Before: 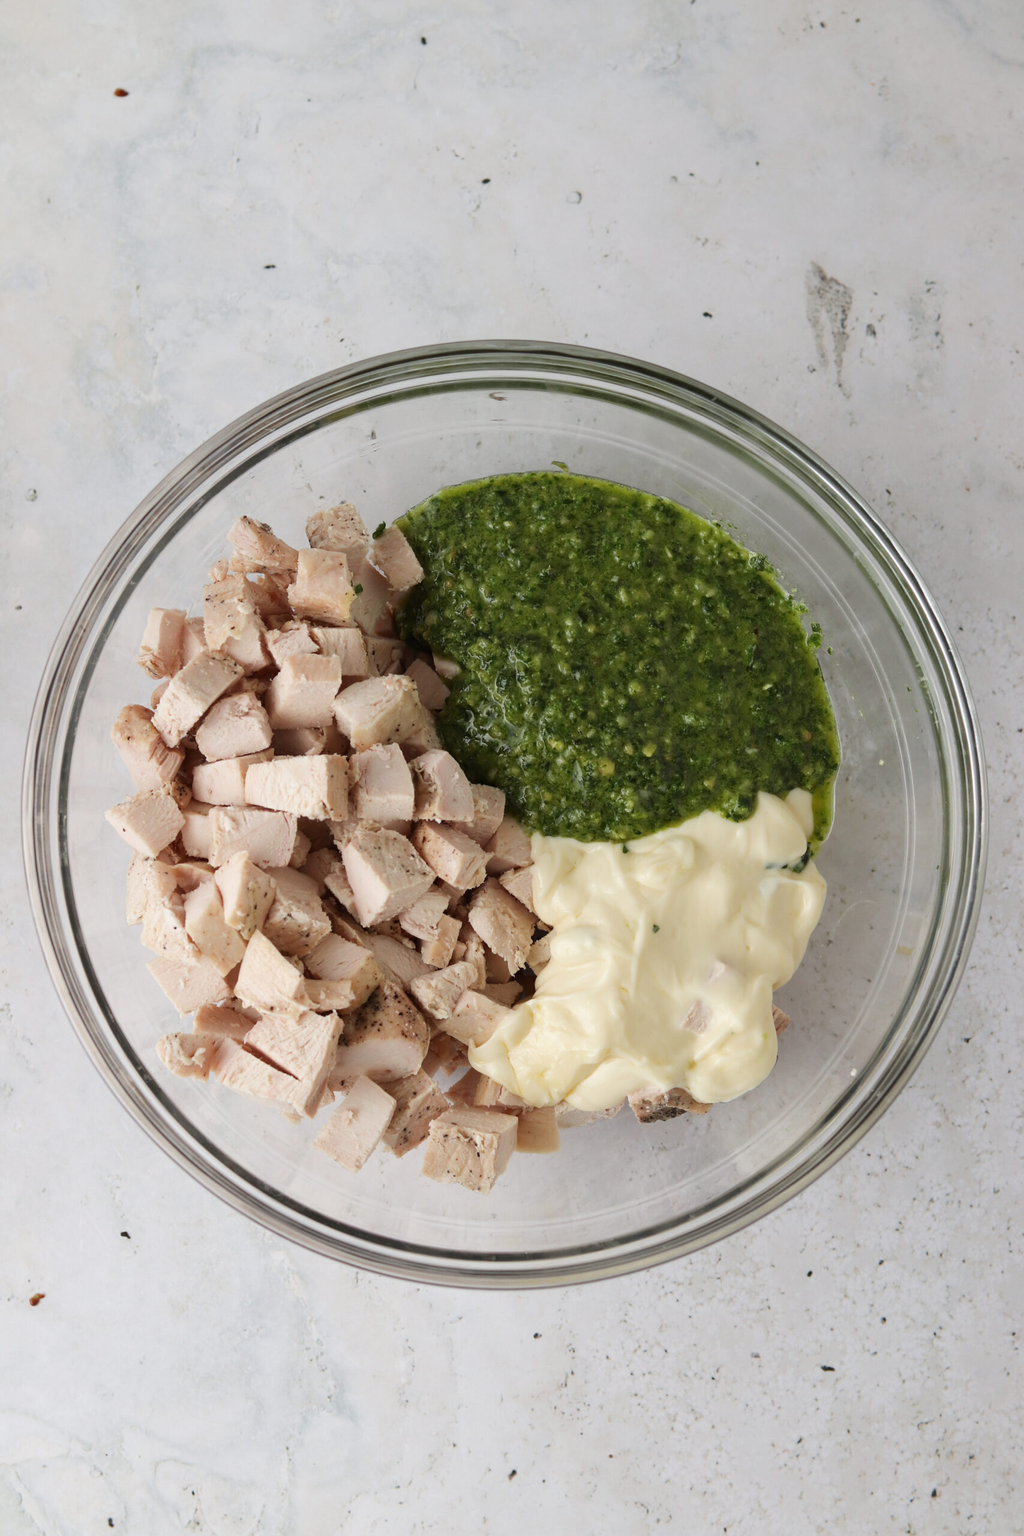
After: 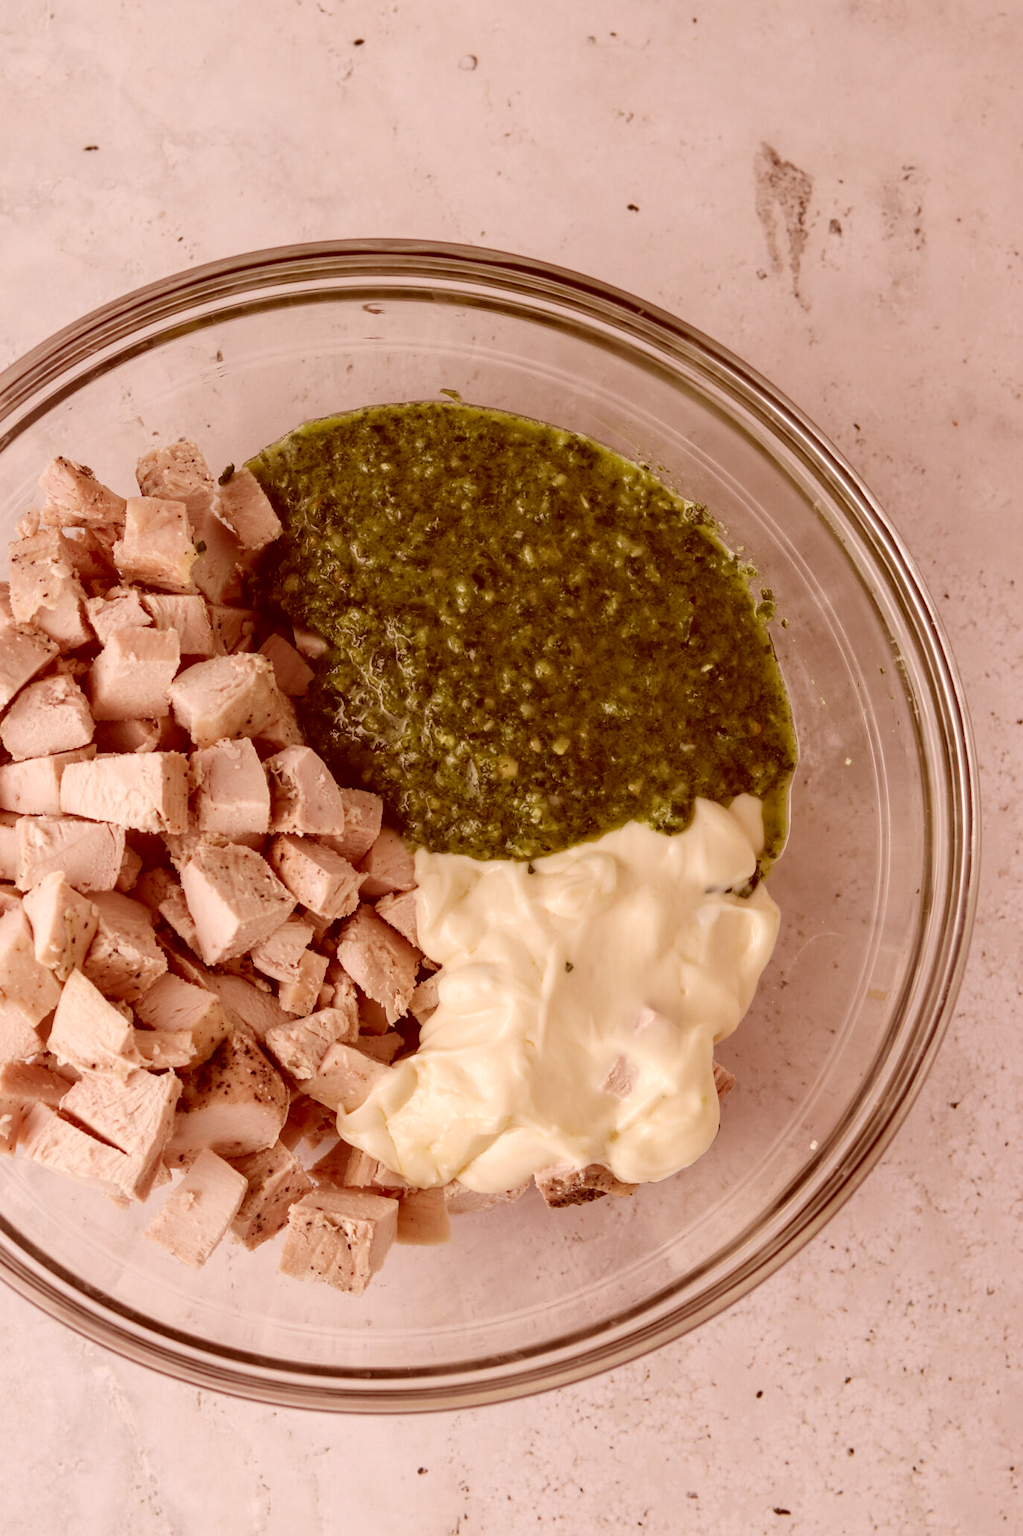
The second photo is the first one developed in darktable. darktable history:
color balance: input saturation 99%
crop: left 19.159%, top 9.58%, bottom 9.58%
local contrast: on, module defaults
color correction: highlights a* 9.03, highlights b* 8.71, shadows a* 40, shadows b* 40, saturation 0.8
